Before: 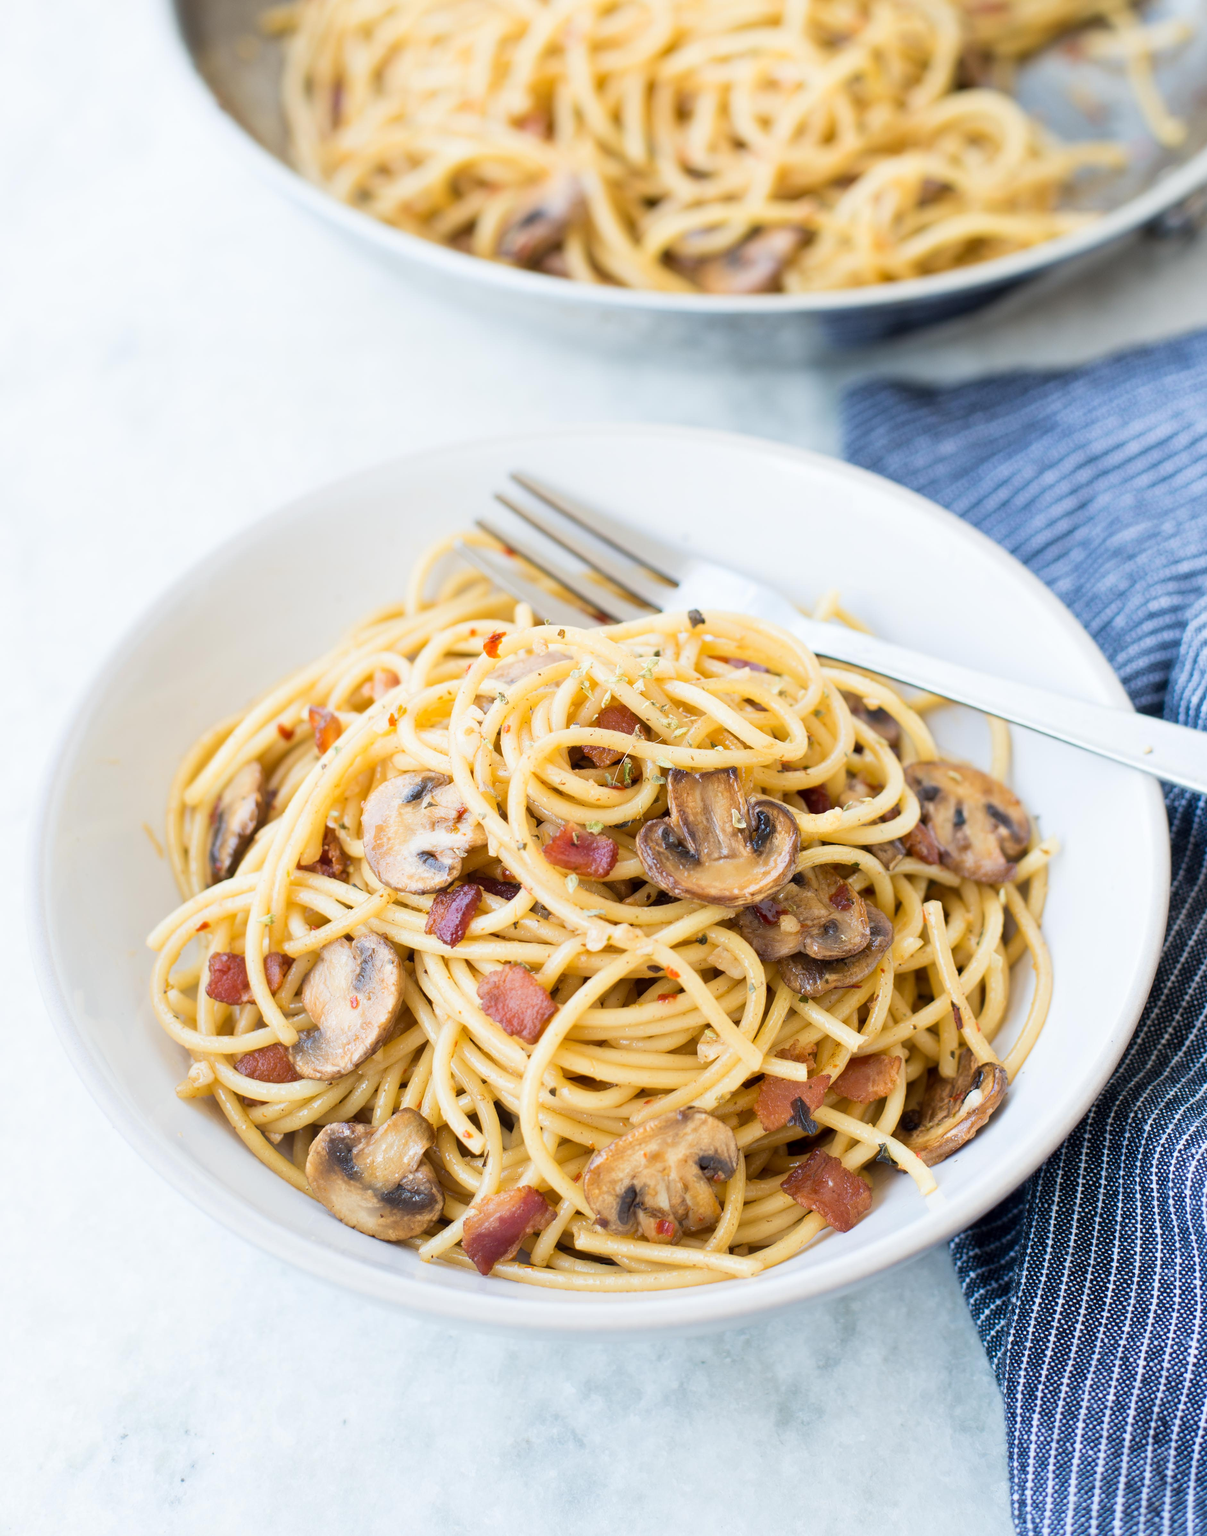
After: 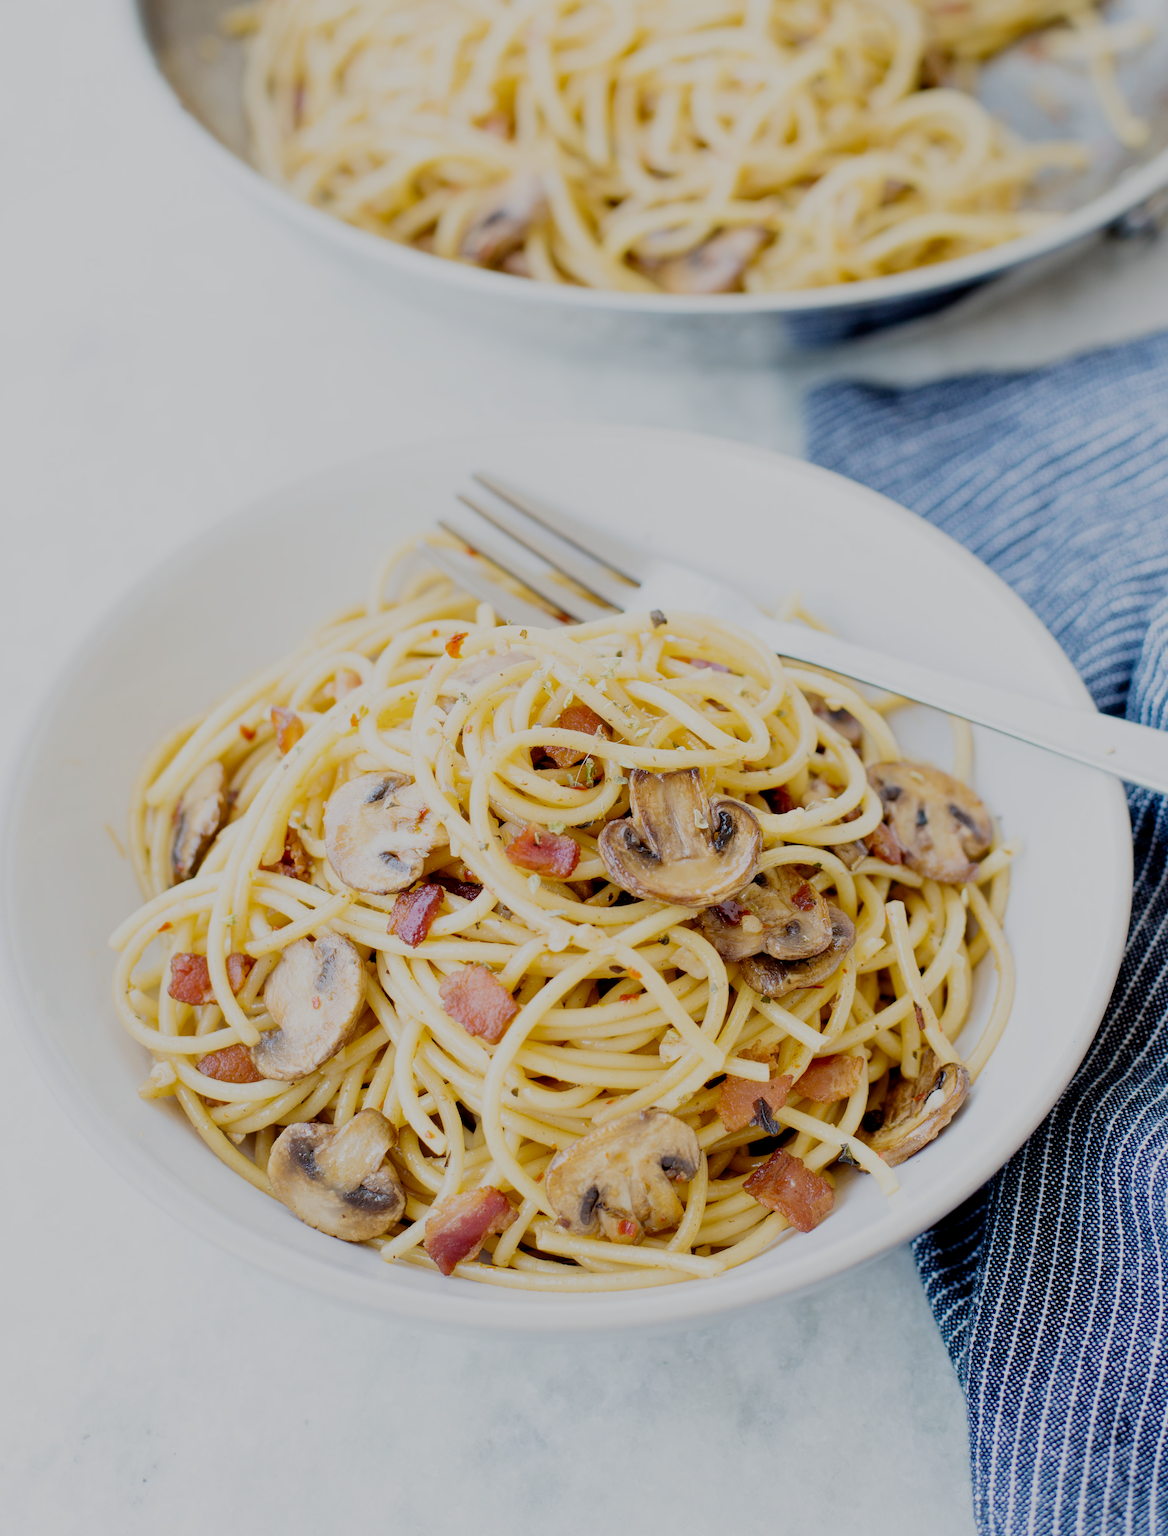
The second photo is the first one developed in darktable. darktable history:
crop and rotate: left 3.238%
filmic rgb: middle gray luminance 18%, black relative exposure -7.5 EV, white relative exposure 8.5 EV, threshold 6 EV, target black luminance 0%, hardness 2.23, latitude 18.37%, contrast 0.878, highlights saturation mix 5%, shadows ↔ highlights balance 10.15%, add noise in highlights 0, preserve chrominance no, color science v3 (2019), use custom middle-gray values true, iterations of high-quality reconstruction 0, contrast in highlights soft, enable highlight reconstruction true
